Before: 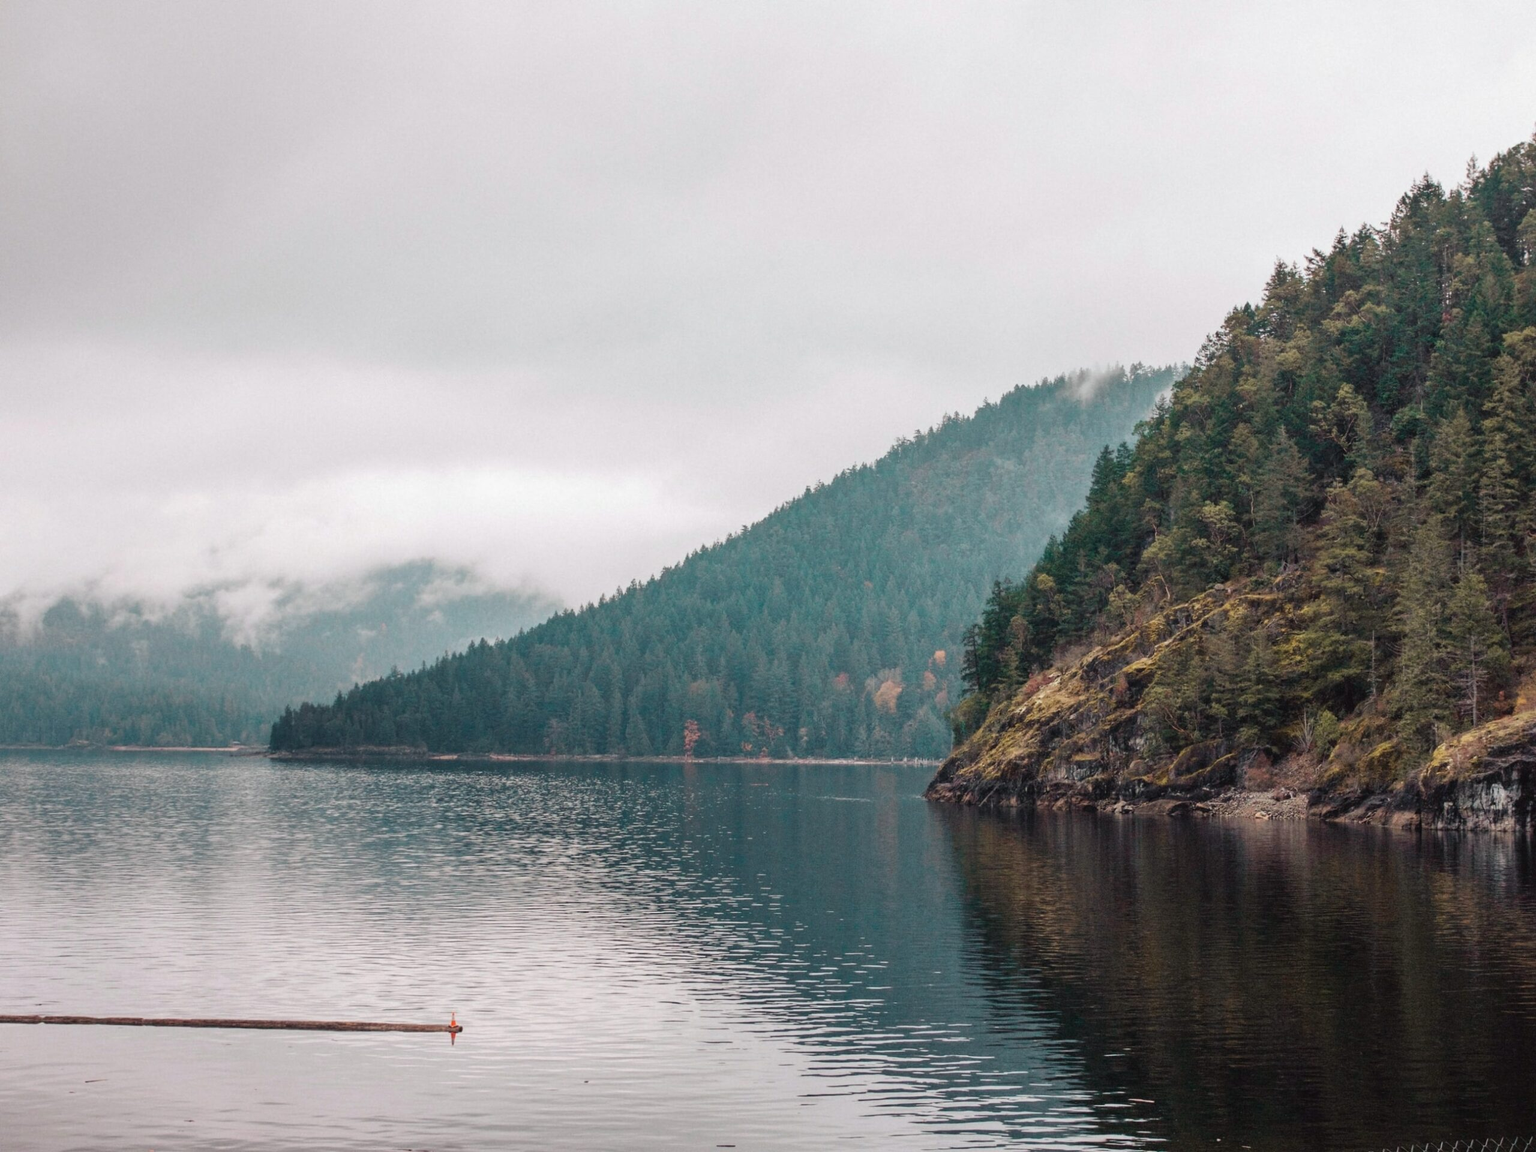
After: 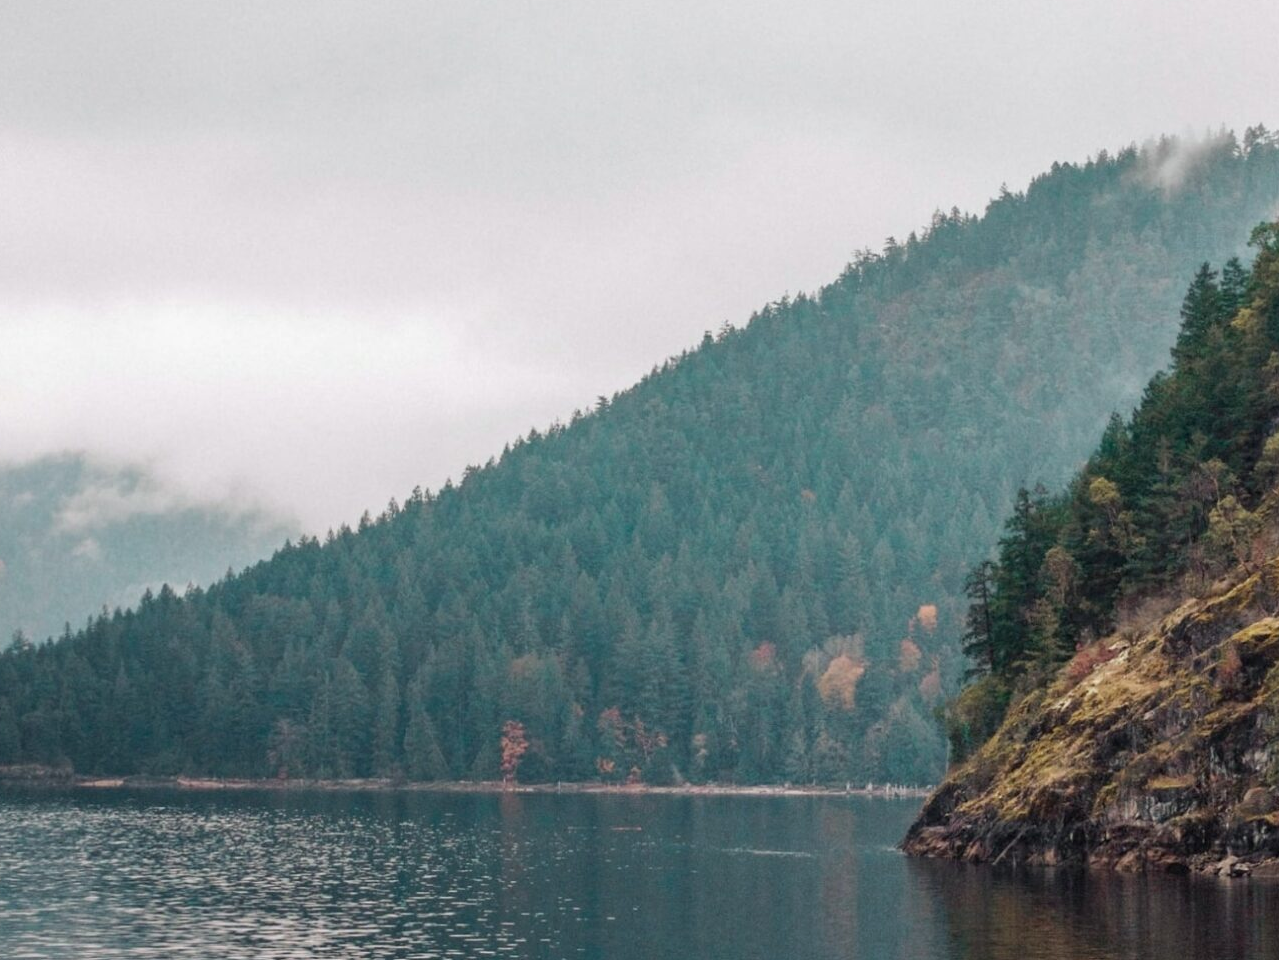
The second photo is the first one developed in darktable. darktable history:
exposure: black level correction 0.002, compensate highlight preservation false
crop: left 25%, top 25%, right 25%, bottom 25%
